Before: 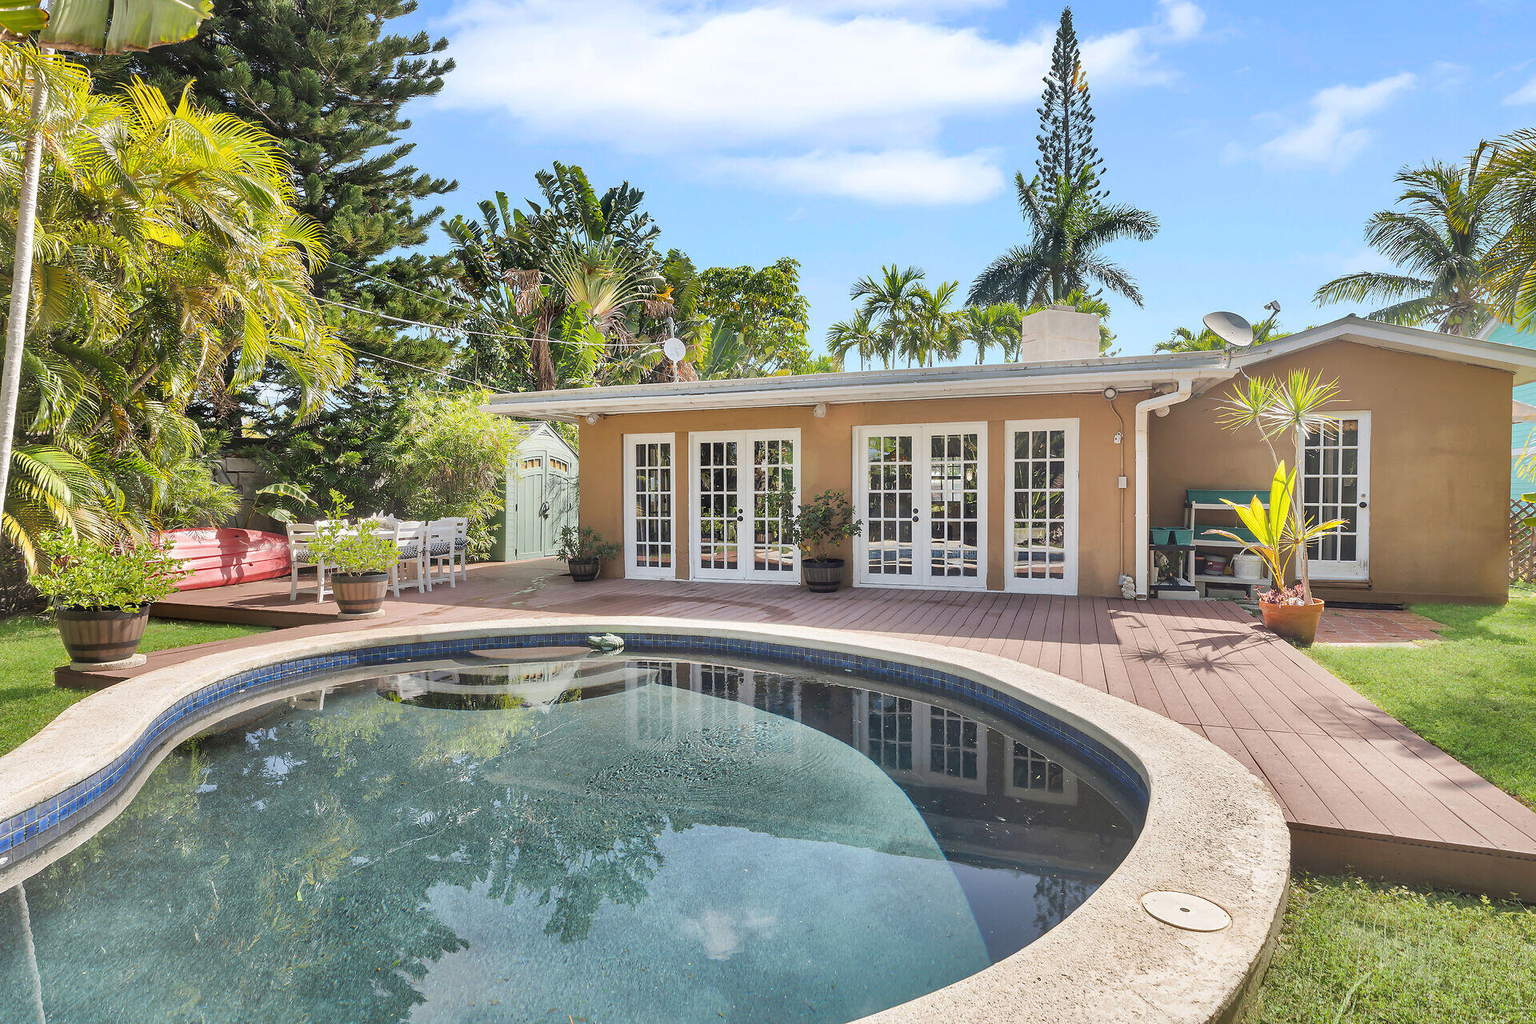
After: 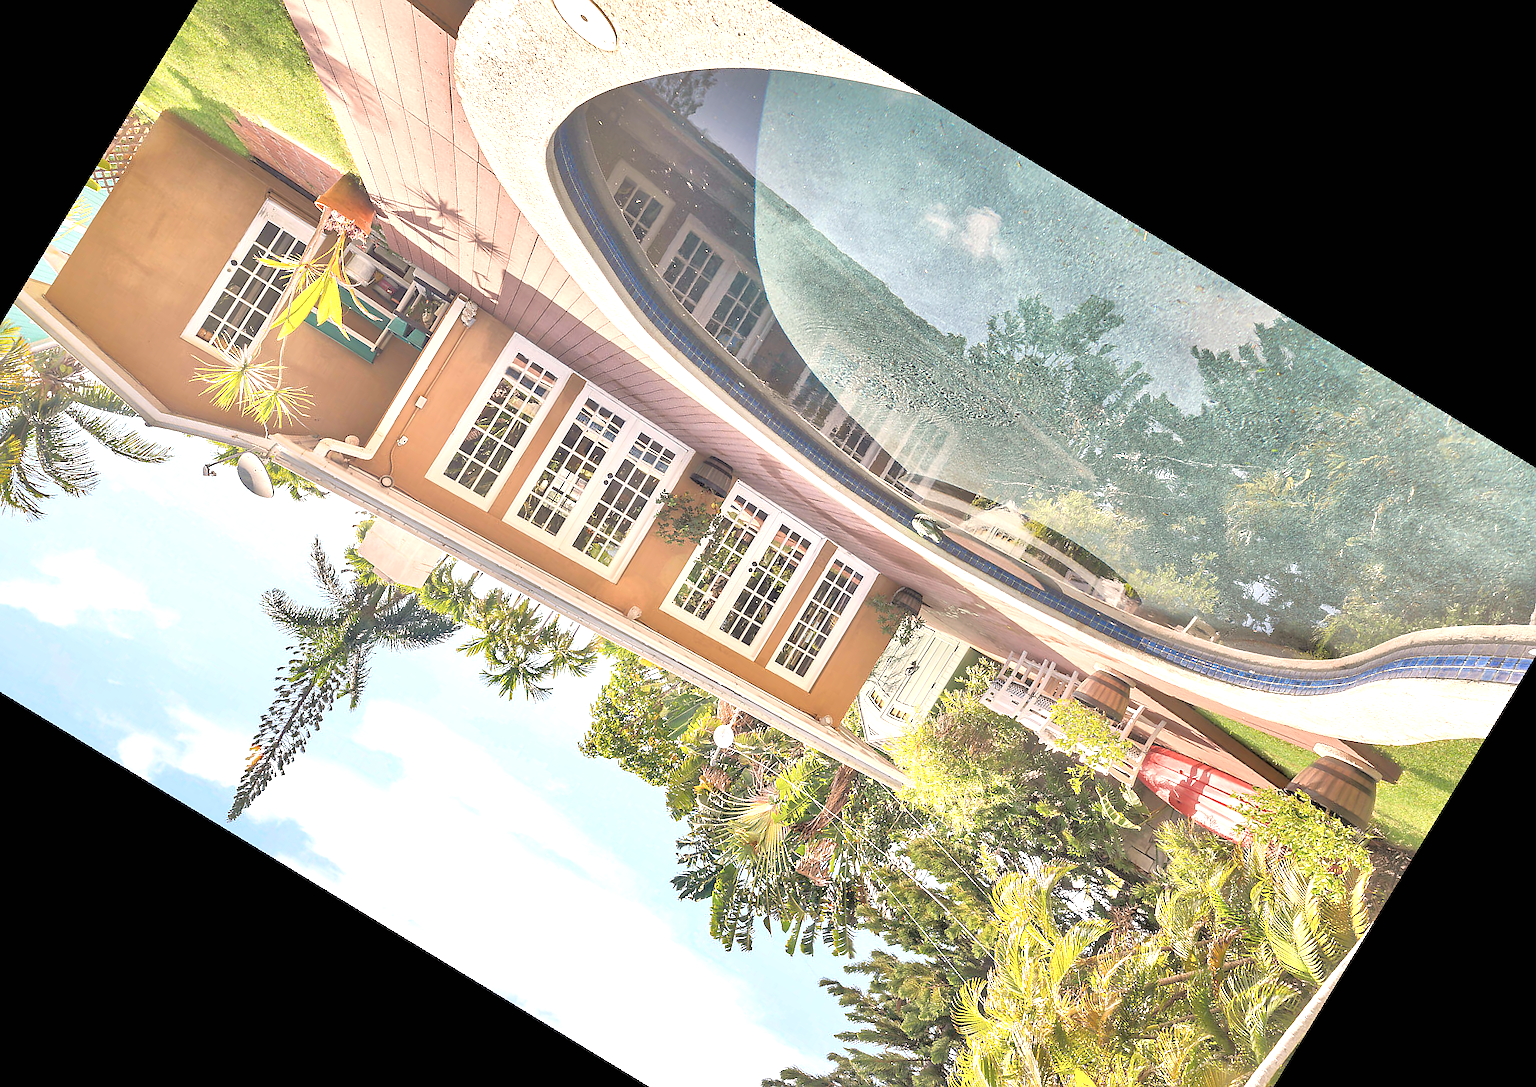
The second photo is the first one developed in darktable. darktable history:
sharpen: radius 1, threshold 1
crop and rotate: angle 148.68°, left 9.111%, top 15.603%, right 4.588%, bottom 17.041%
color contrast: green-magenta contrast 0.84, blue-yellow contrast 0.86
exposure: black level correction 0, exposure 0.7 EV, compensate exposure bias true, compensate highlight preservation false
white balance: red 1.127, blue 0.943
tone equalizer: -7 EV 0.15 EV, -6 EV 0.6 EV, -5 EV 1.15 EV, -4 EV 1.33 EV, -3 EV 1.15 EV, -2 EV 0.6 EV, -1 EV 0.15 EV, mask exposure compensation -0.5 EV
